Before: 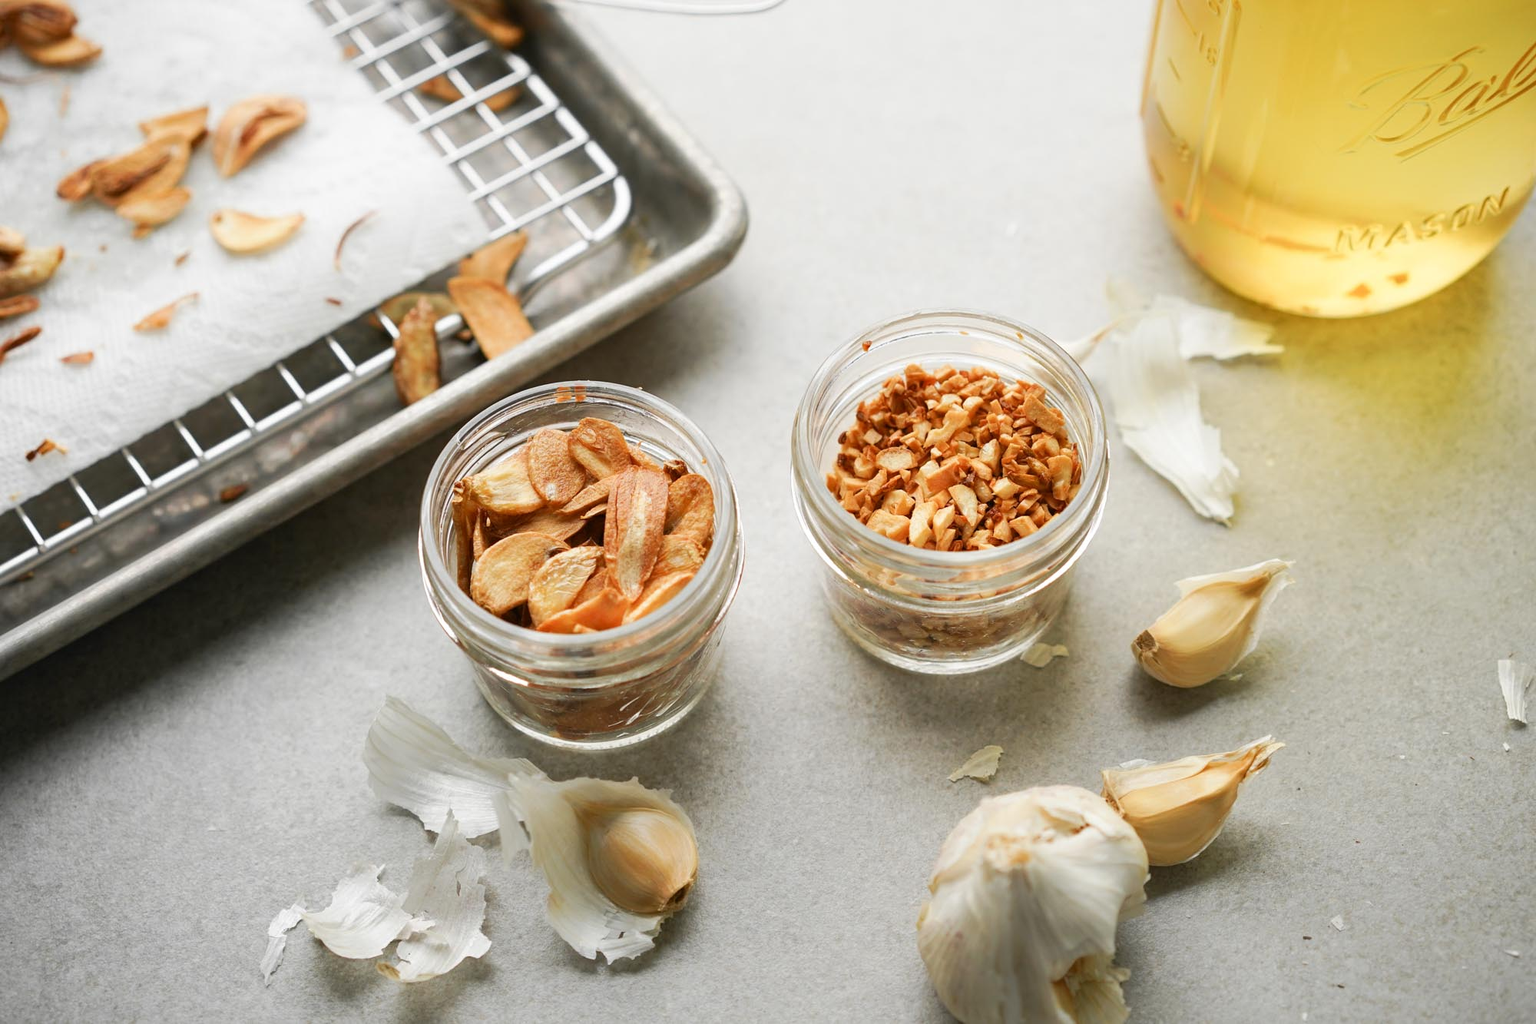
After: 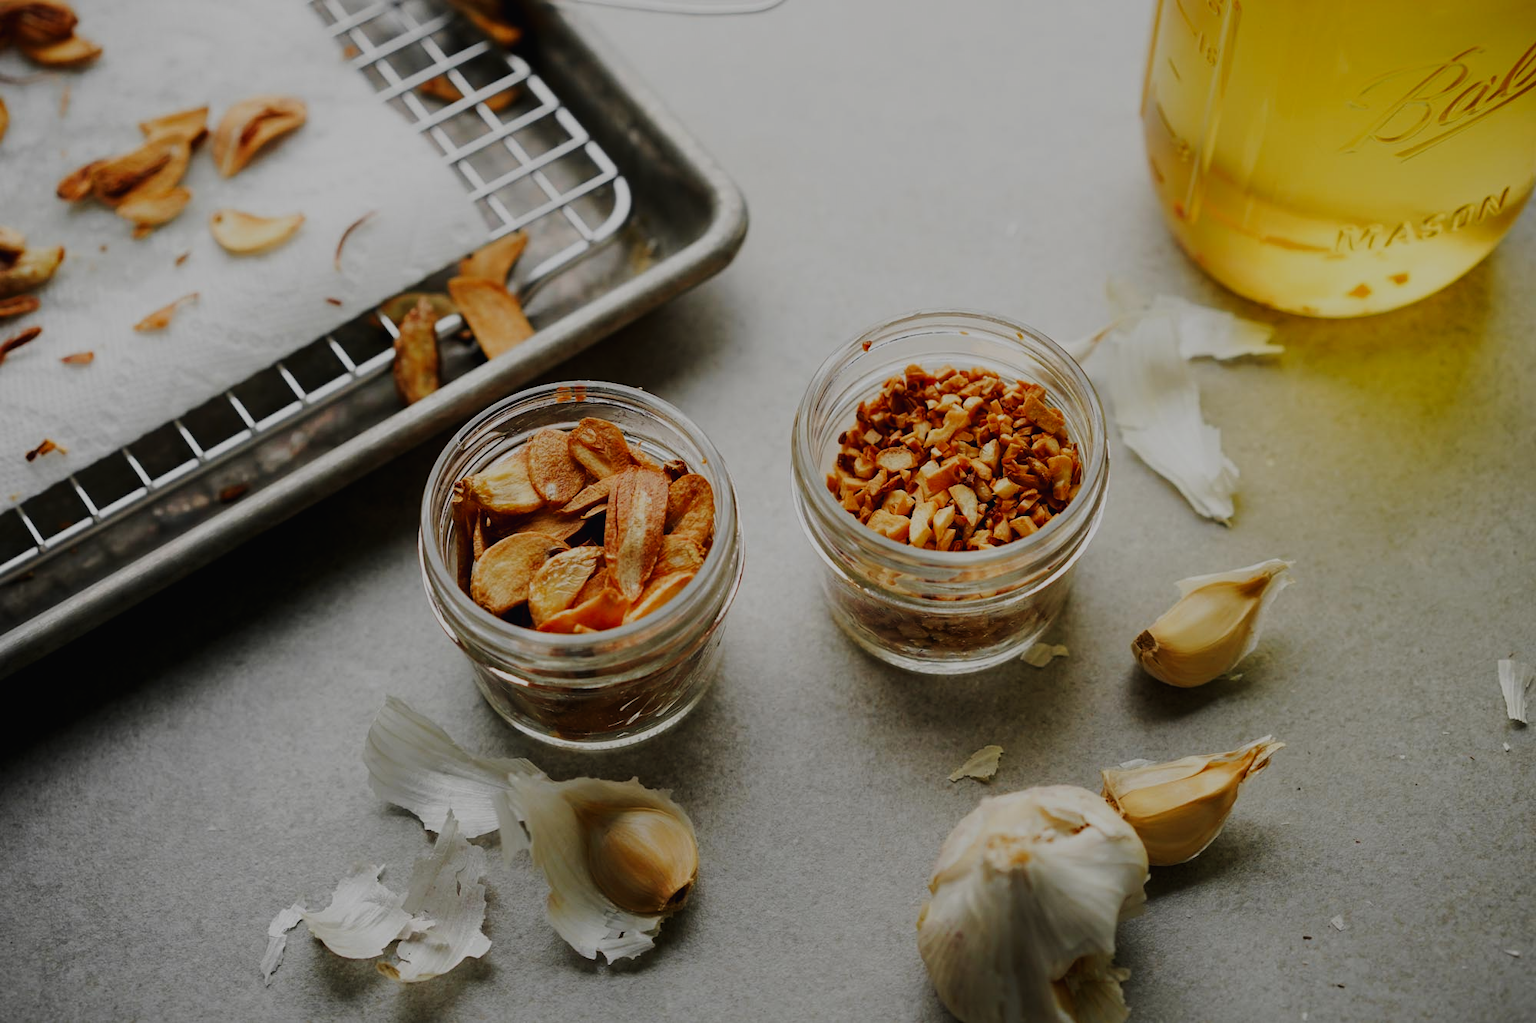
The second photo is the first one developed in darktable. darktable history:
base curve: curves: ch0 [(0, 0.003) (0.001, 0.002) (0.006, 0.004) (0.02, 0.022) (0.048, 0.086) (0.094, 0.234) (0.162, 0.431) (0.258, 0.629) (0.385, 0.8) (0.548, 0.918) (0.751, 0.988) (1, 1)], preserve colors none
exposure: exposure -2.432 EV, compensate highlight preservation false
